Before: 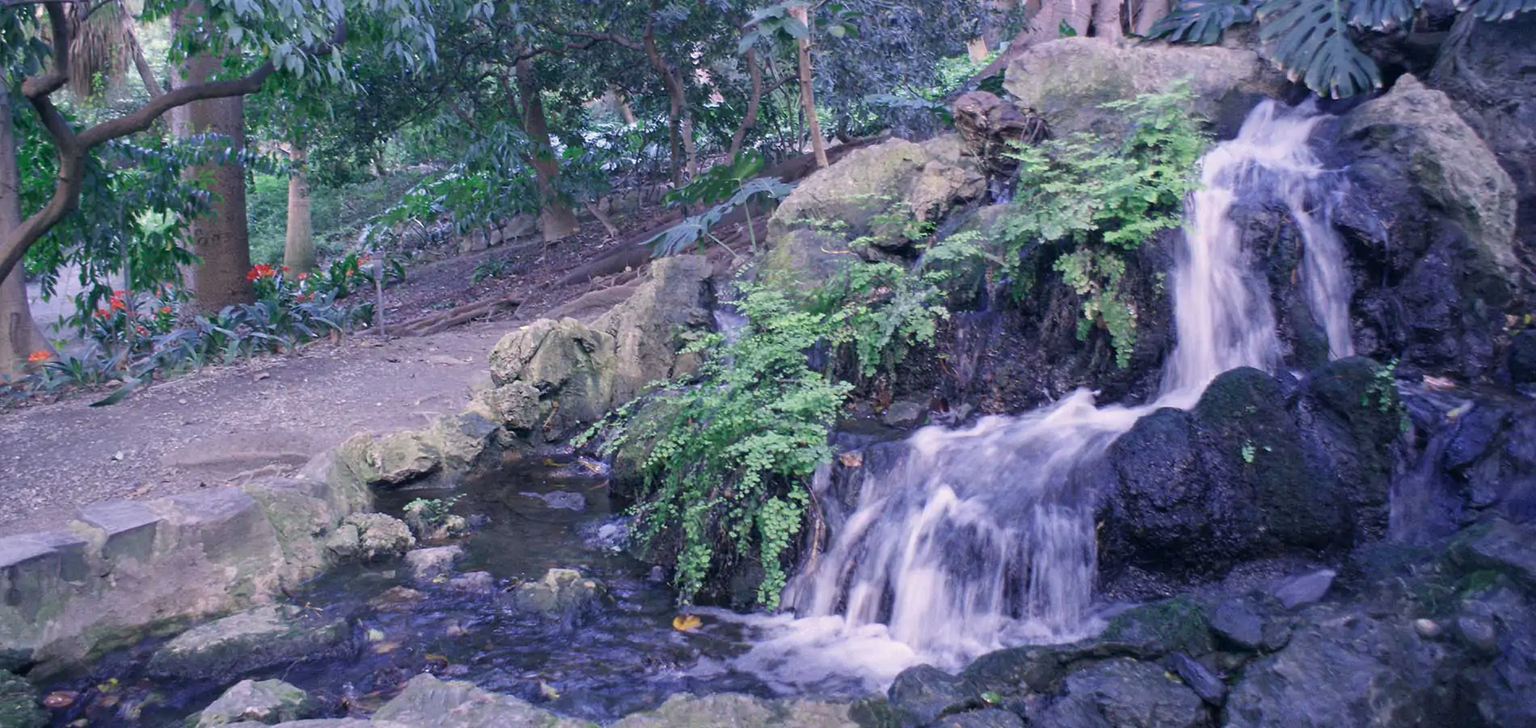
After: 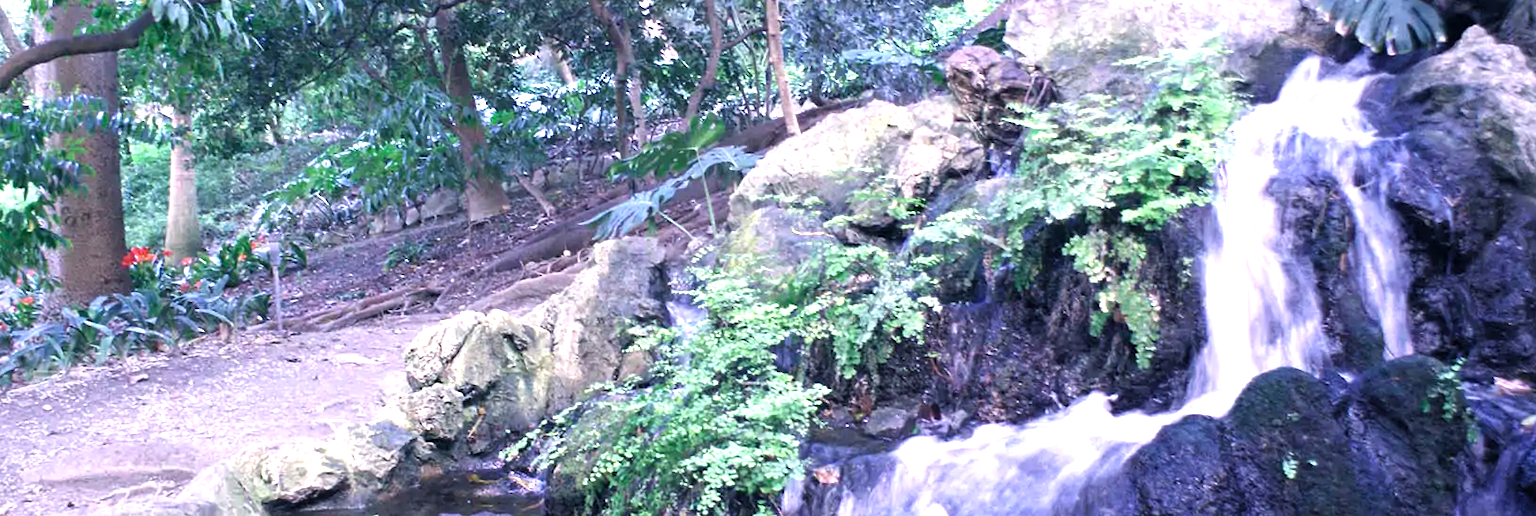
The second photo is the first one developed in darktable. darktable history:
levels: levels [0.012, 0.367, 0.697]
crop and rotate: left 9.265%, top 7.124%, right 4.968%, bottom 31.971%
